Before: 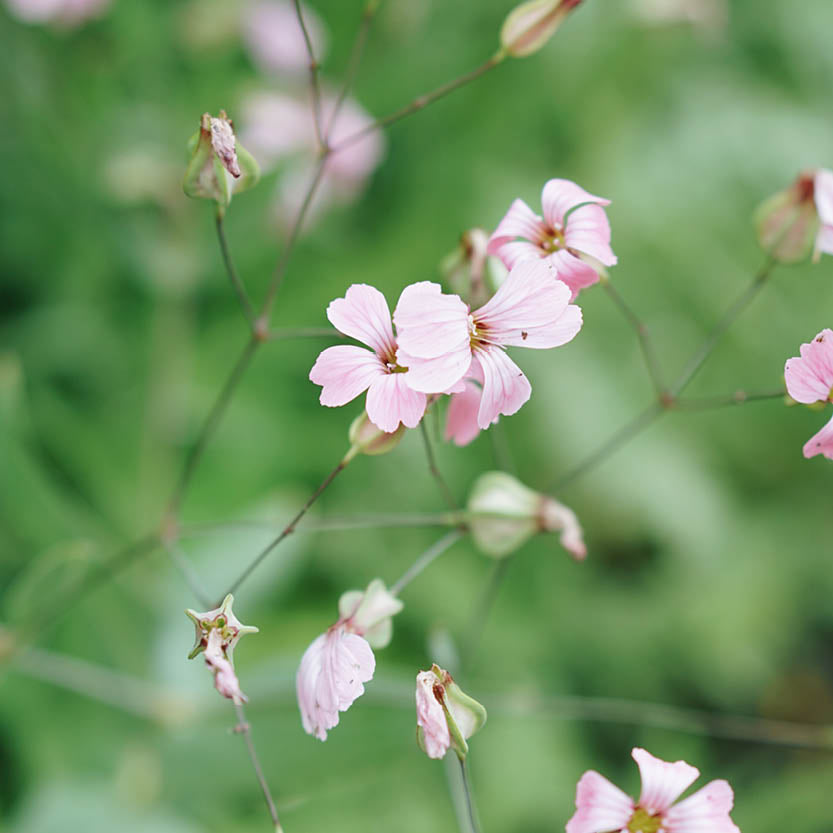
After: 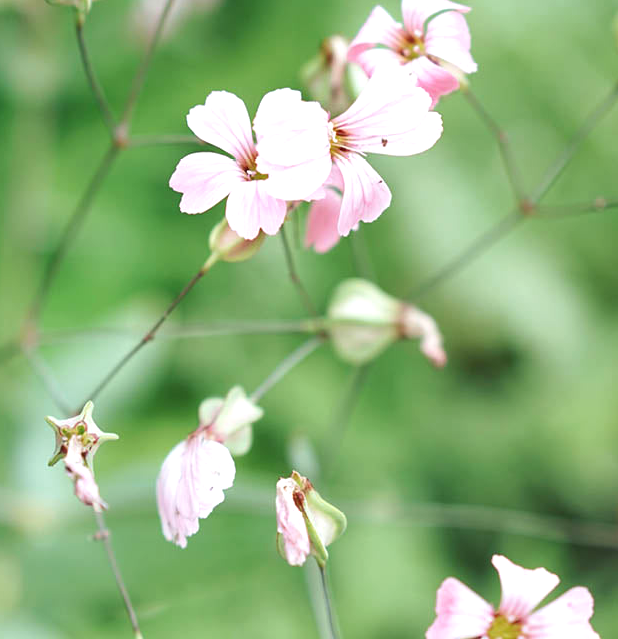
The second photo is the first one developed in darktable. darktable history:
exposure: exposure 0.468 EV, compensate exposure bias true, compensate highlight preservation false
crop: left 16.859%, top 23.227%, right 8.924%
